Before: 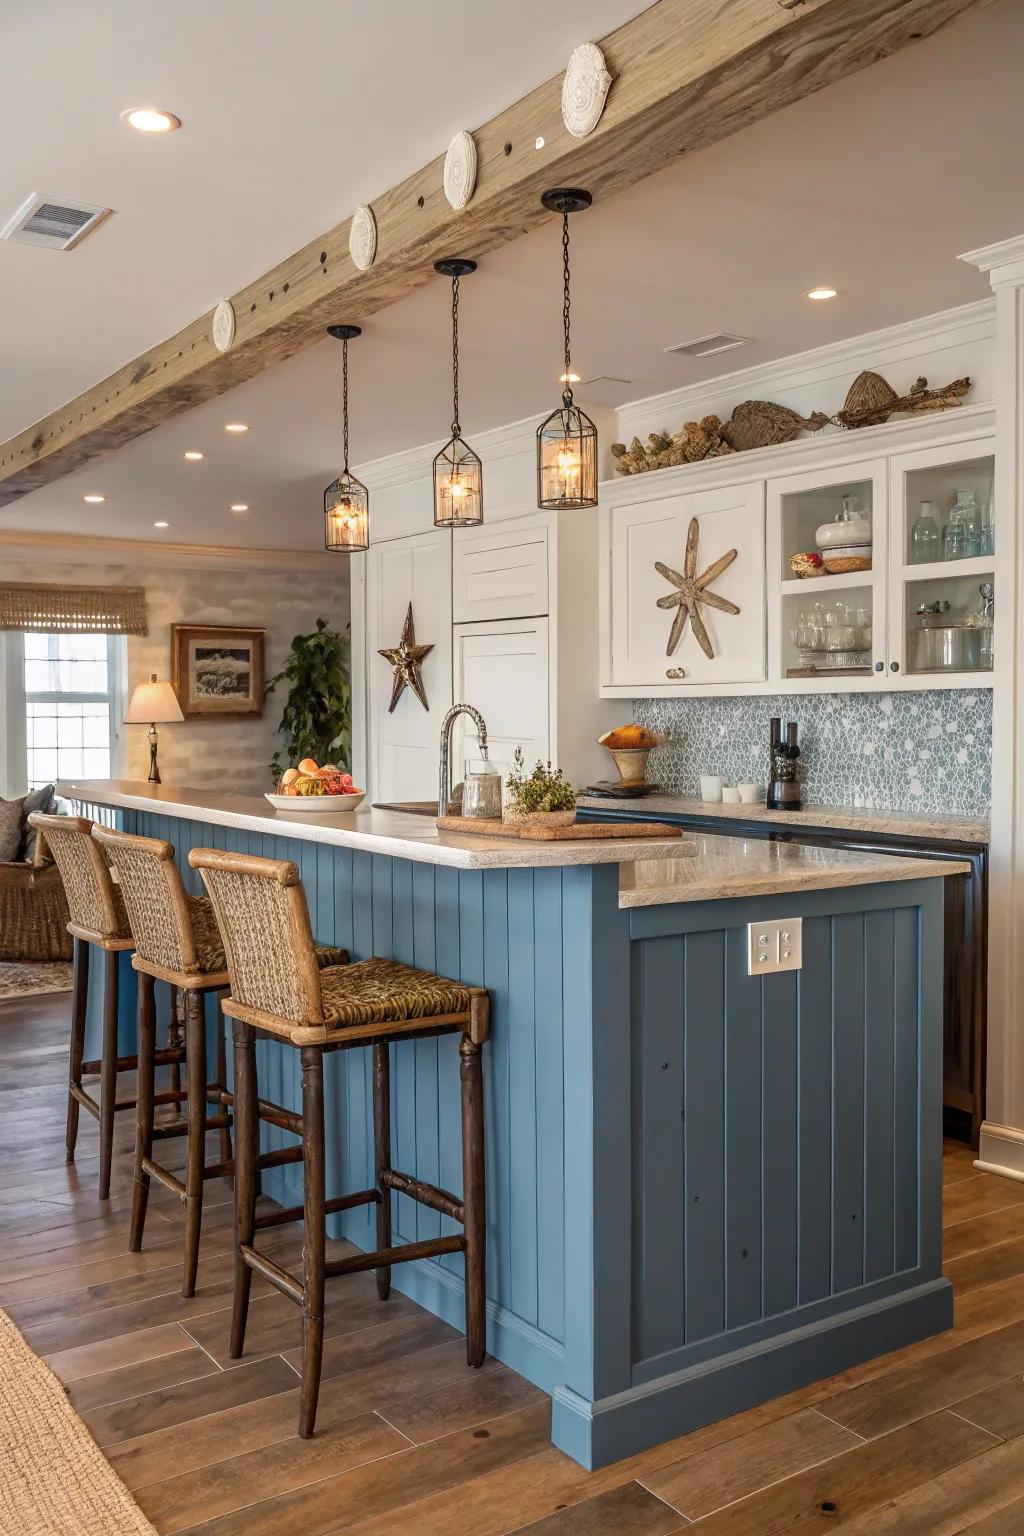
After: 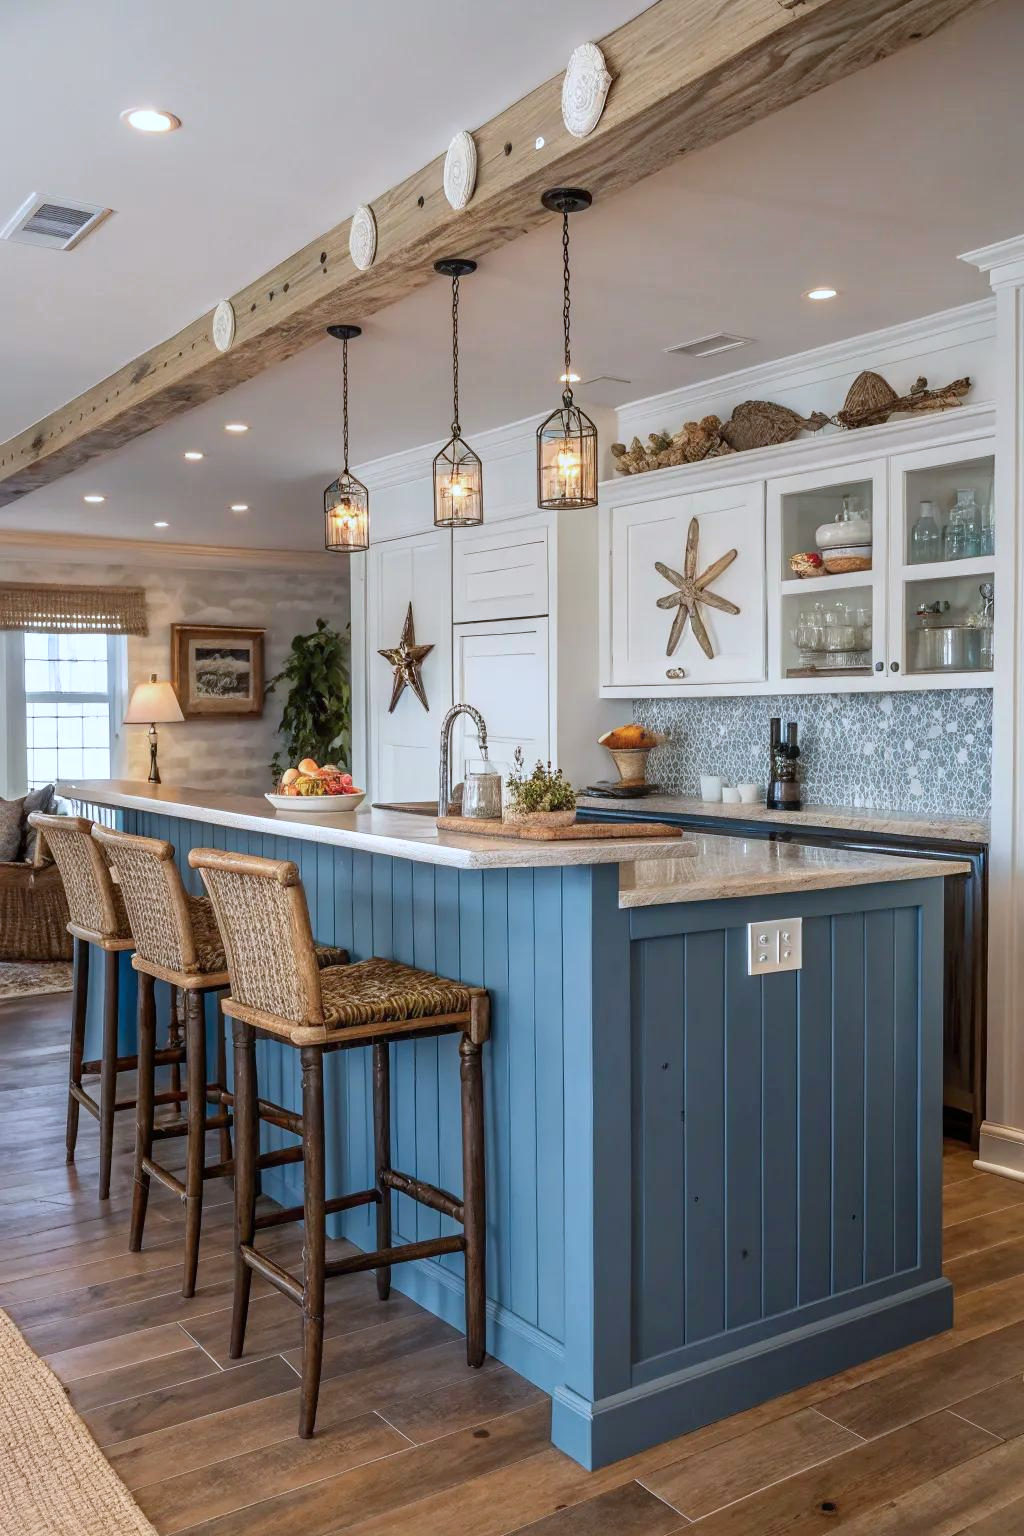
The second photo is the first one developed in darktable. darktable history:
color calibration: x 0.37, y 0.382, temperature 4316.03 K
